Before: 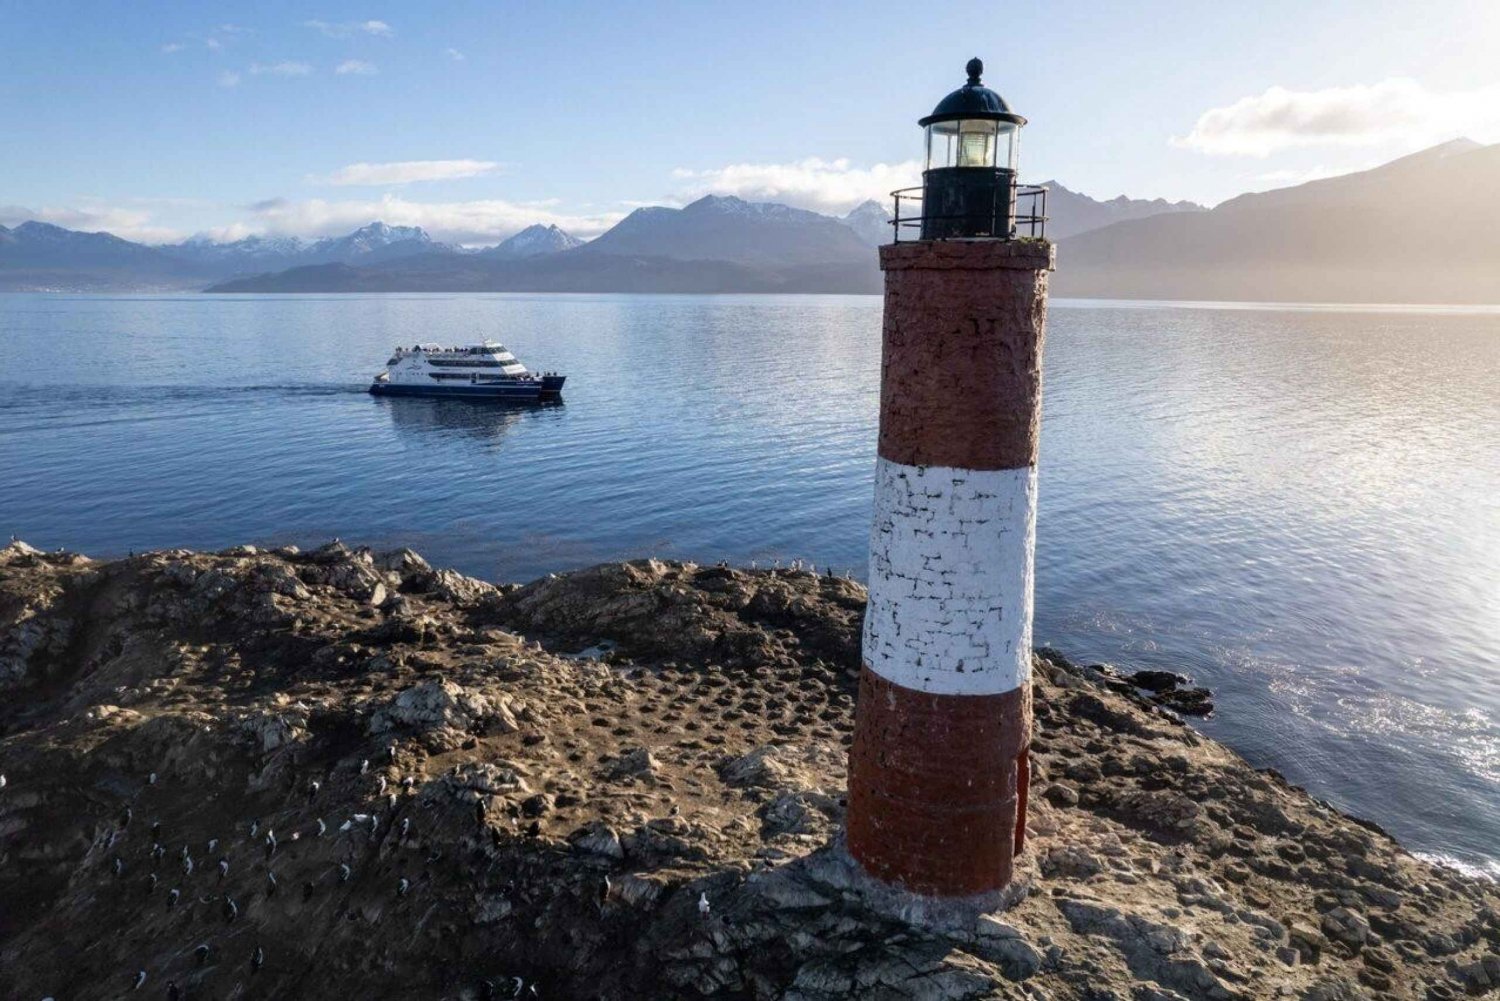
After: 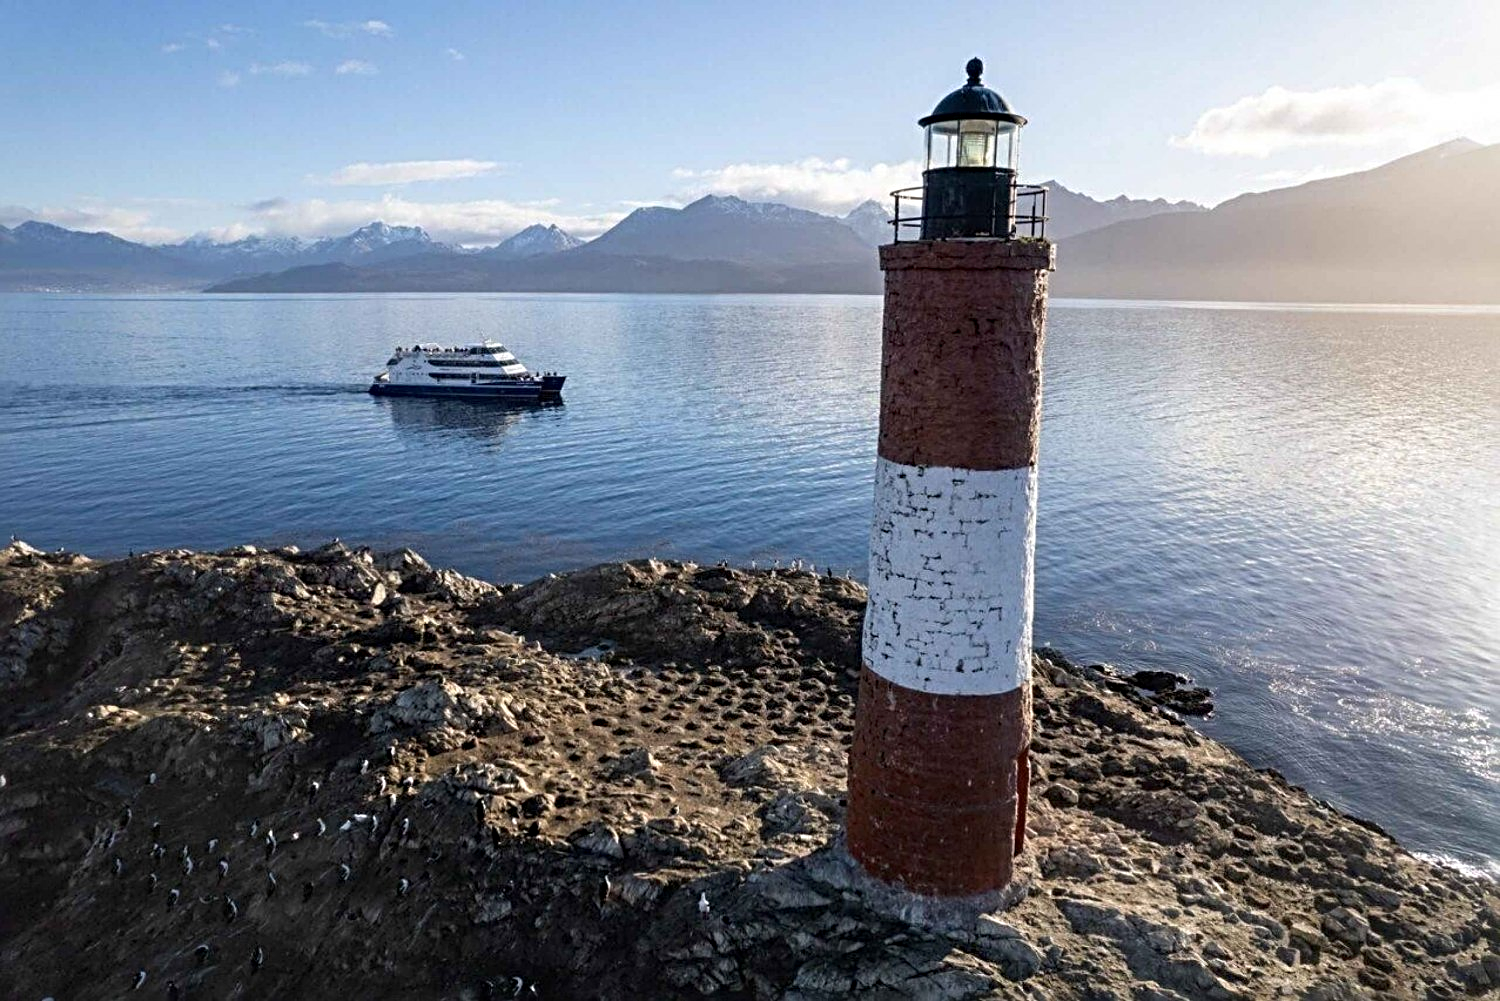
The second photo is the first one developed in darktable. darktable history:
sharpen: radius 3.974
